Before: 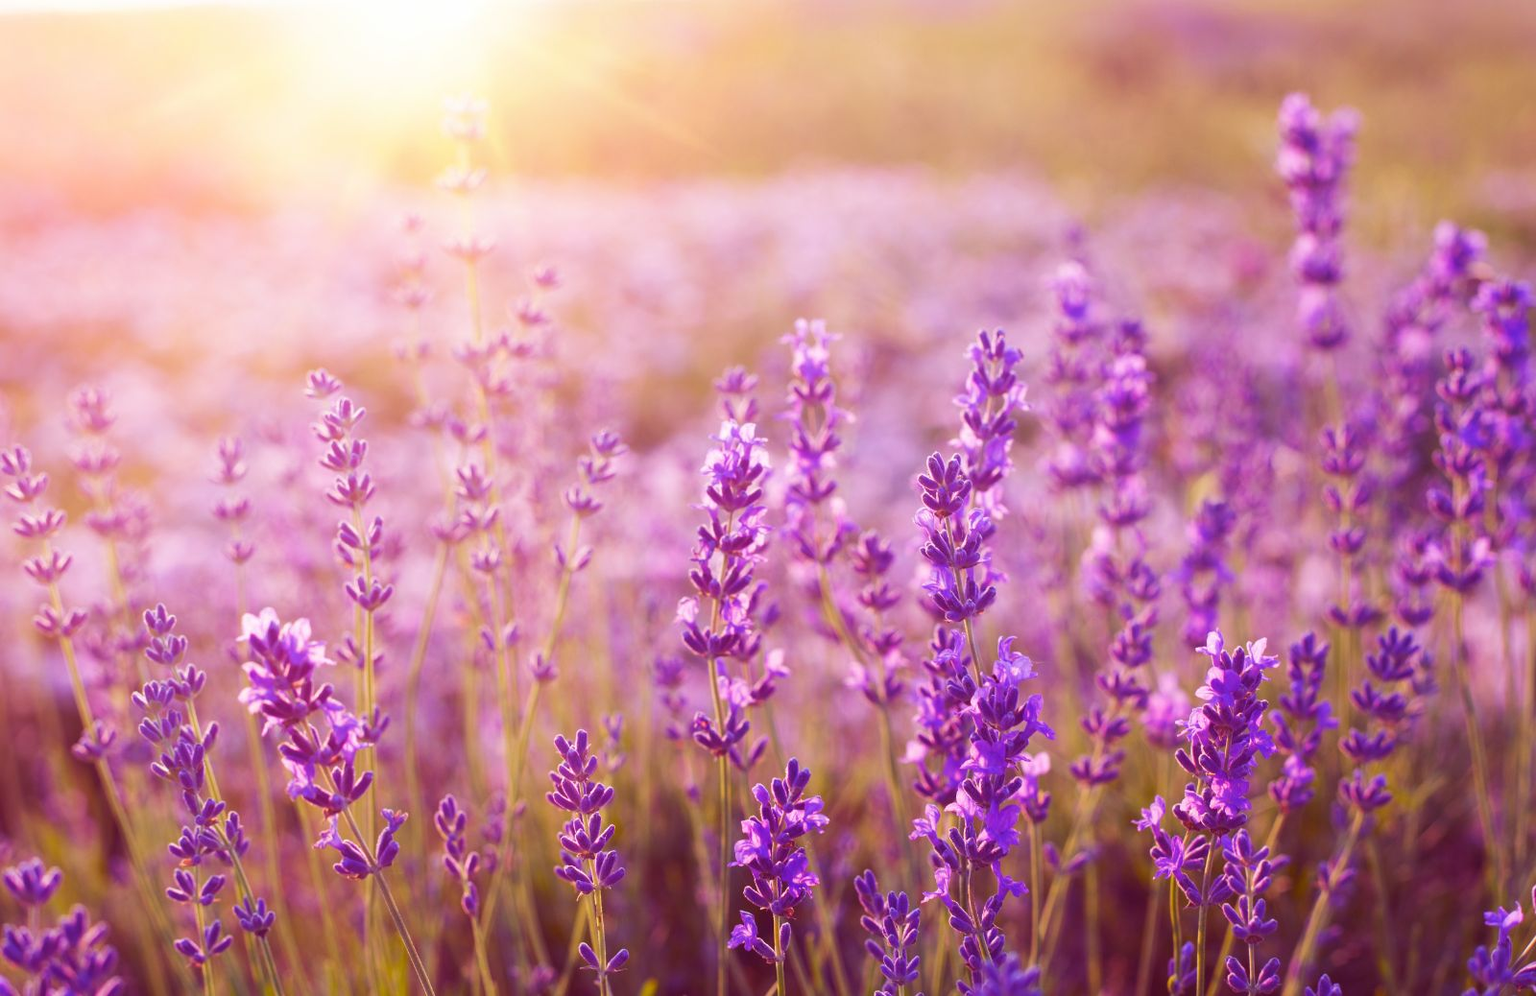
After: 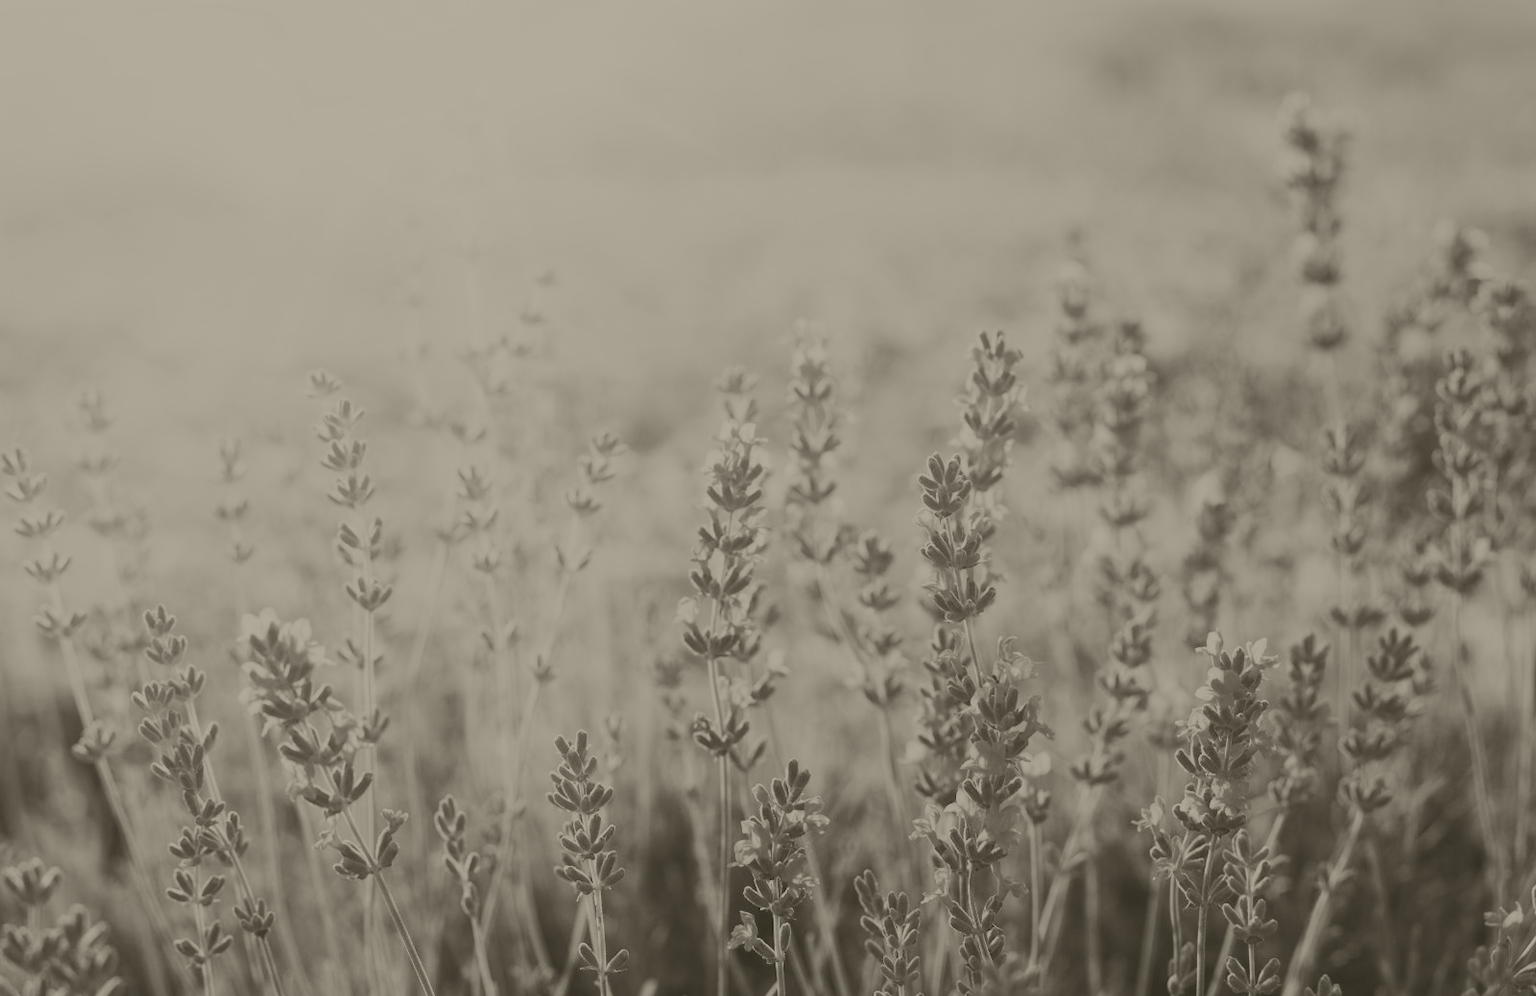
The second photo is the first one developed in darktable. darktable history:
white balance: red 0.924, blue 1.095
color calibration: illuminant as shot in camera, x 0.358, y 0.373, temperature 4628.91 K
contrast brightness saturation: contrast 0.2, brightness 0.16, saturation 0.22
exposure: black level correction -0.002, exposure 0.54 EV, compensate highlight preservation false
colorize: hue 41.44°, saturation 22%, source mix 60%, lightness 10.61%
filmic rgb: black relative exposure -8.07 EV, white relative exposure 3 EV, hardness 5.35, contrast 1.25
